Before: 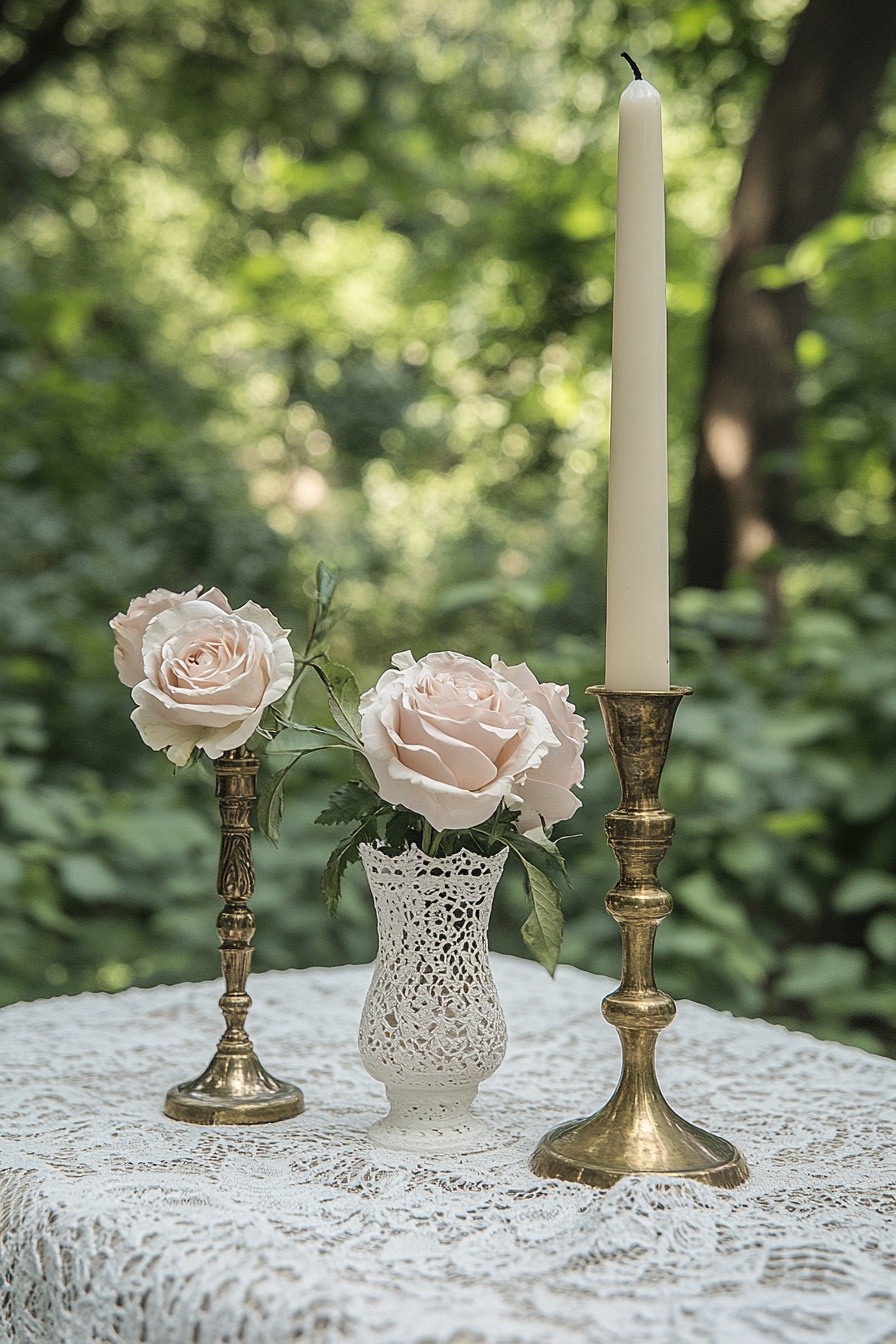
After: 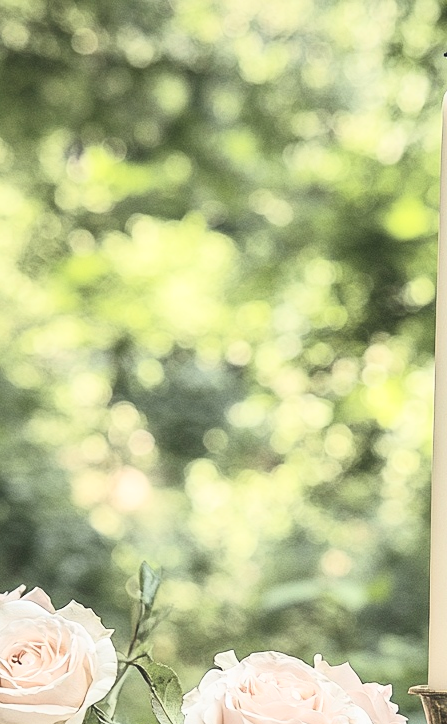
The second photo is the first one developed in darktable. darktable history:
crop: left 19.836%, right 30.254%, bottom 46.077%
contrast brightness saturation: contrast 0.37, brightness 0.536
